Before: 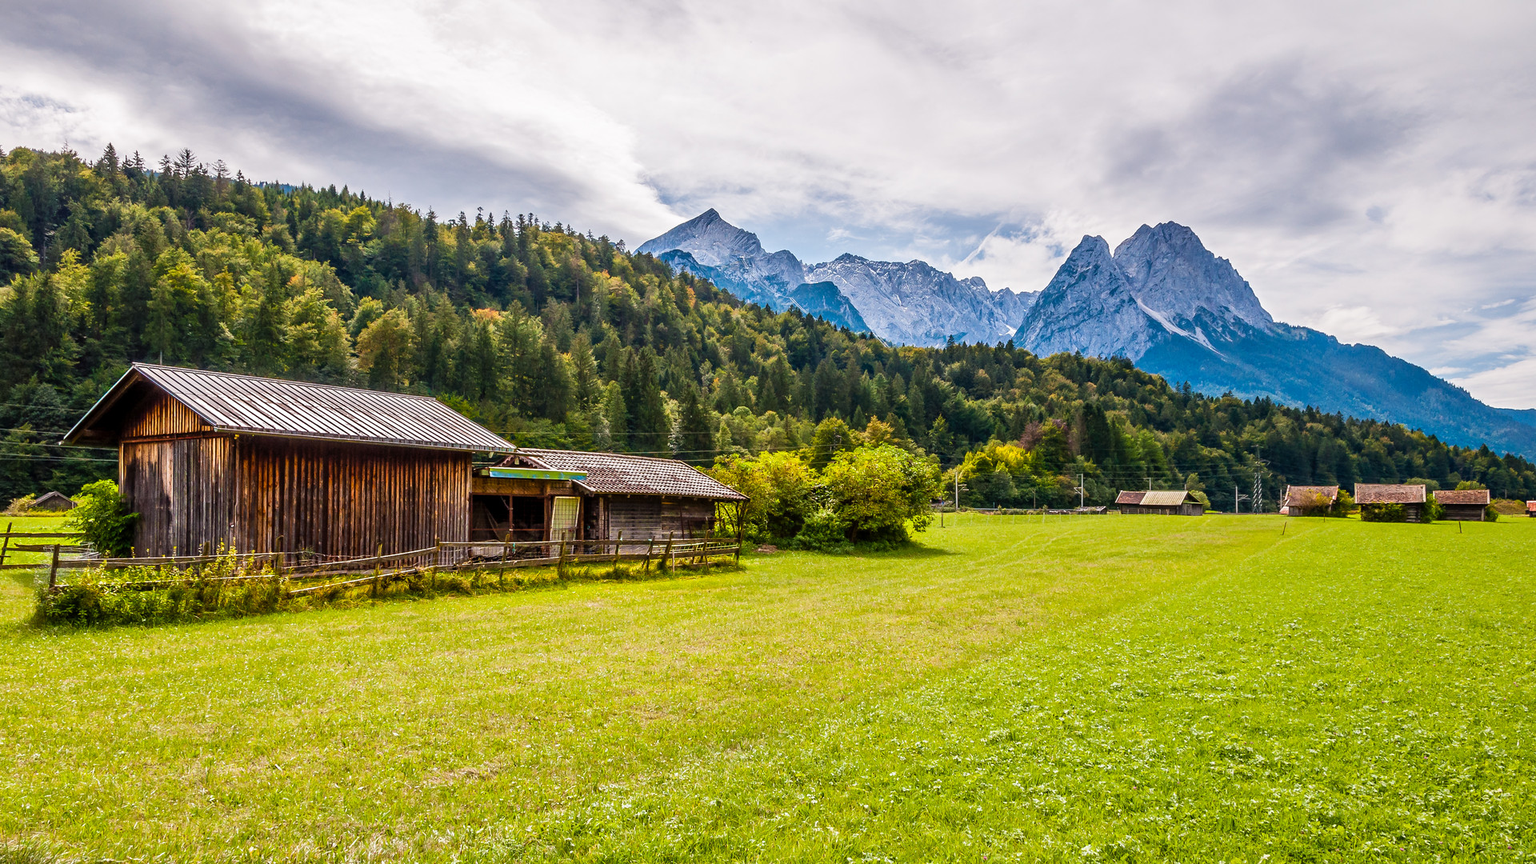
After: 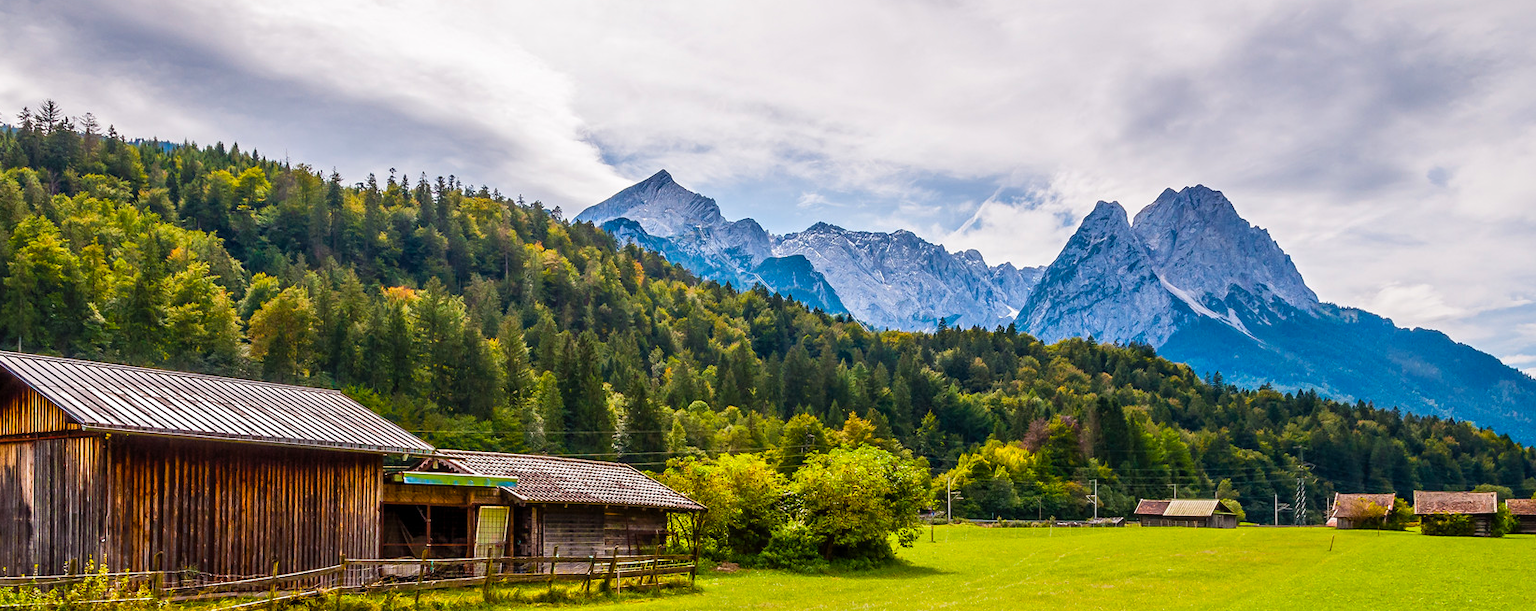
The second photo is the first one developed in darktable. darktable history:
color balance rgb: perceptual saturation grading › global saturation 19.401%
crop and rotate: left 9.419%, top 7.338%, right 4.949%, bottom 31.947%
